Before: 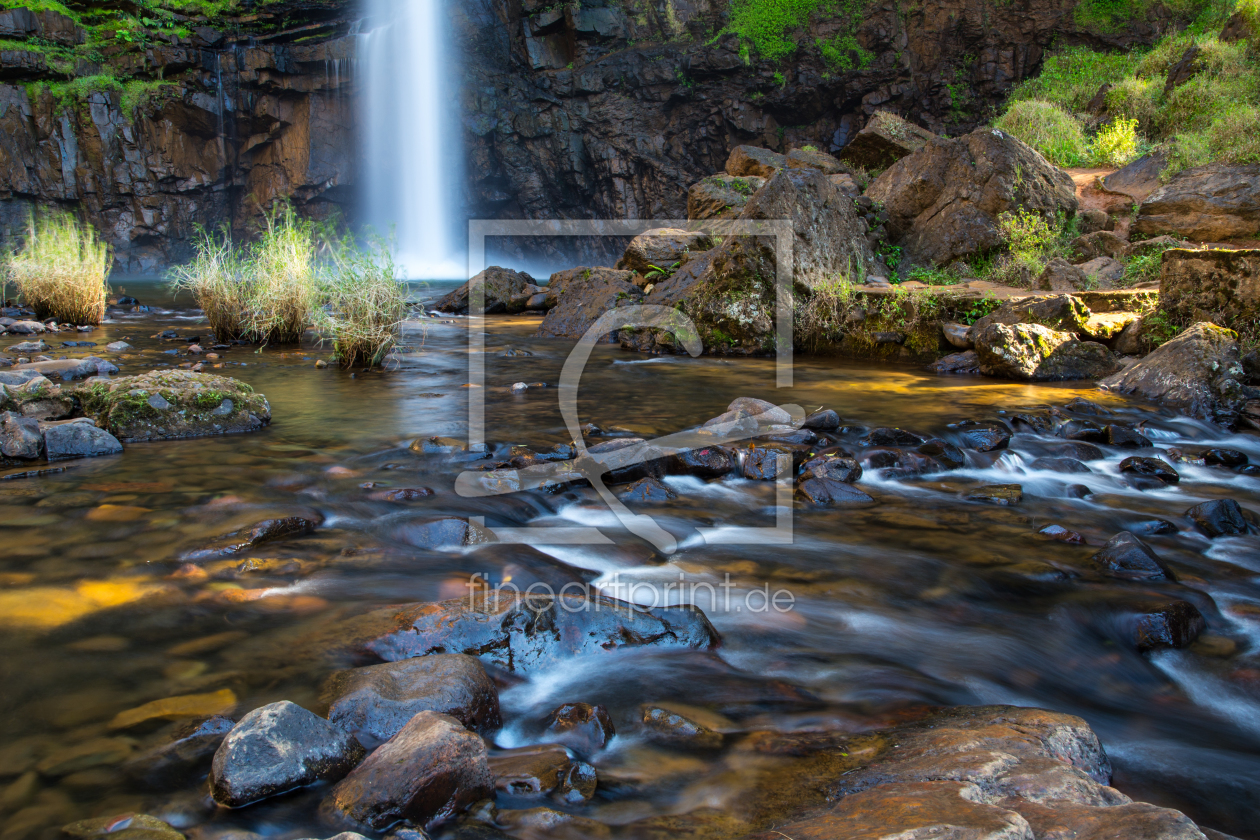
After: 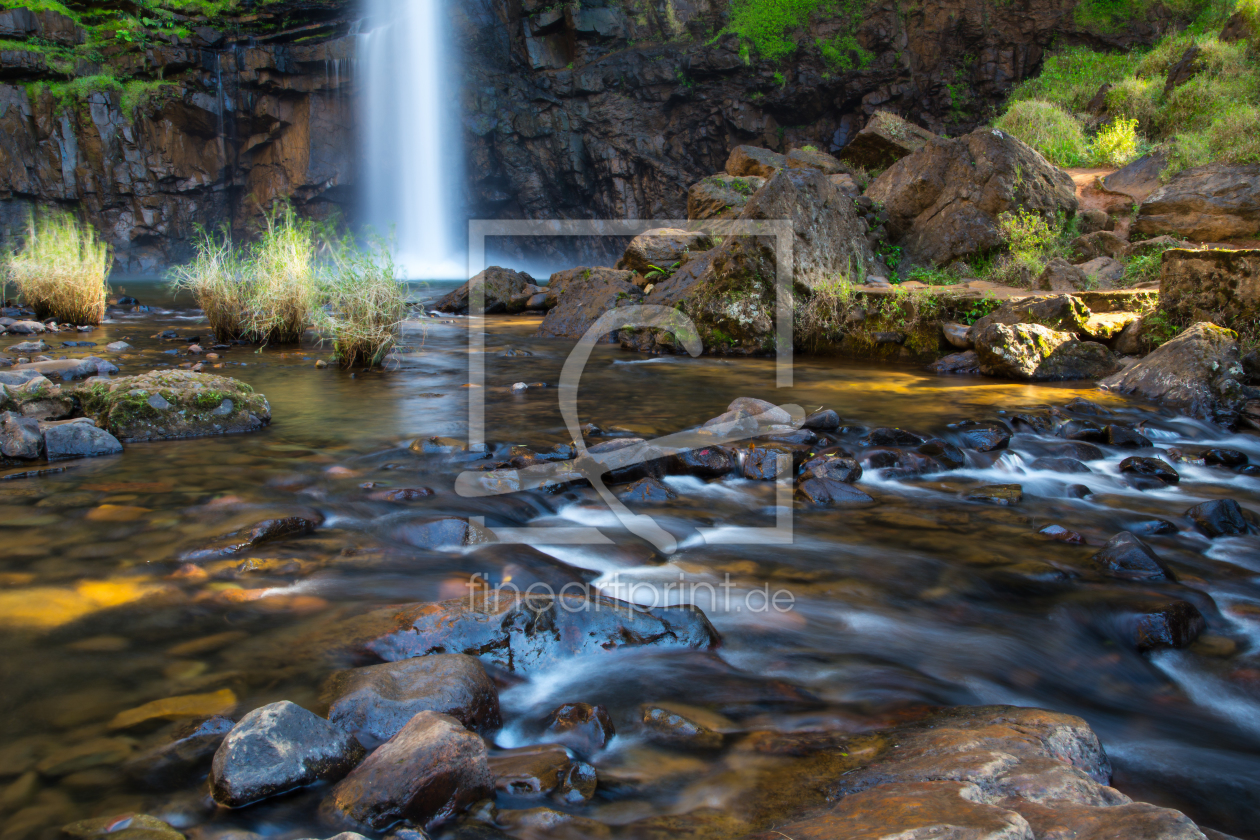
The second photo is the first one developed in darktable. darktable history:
contrast equalizer: y [[0.5 ×4, 0.467, 0.376], [0.5 ×6], [0.5 ×6], [0 ×6], [0 ×6]]
